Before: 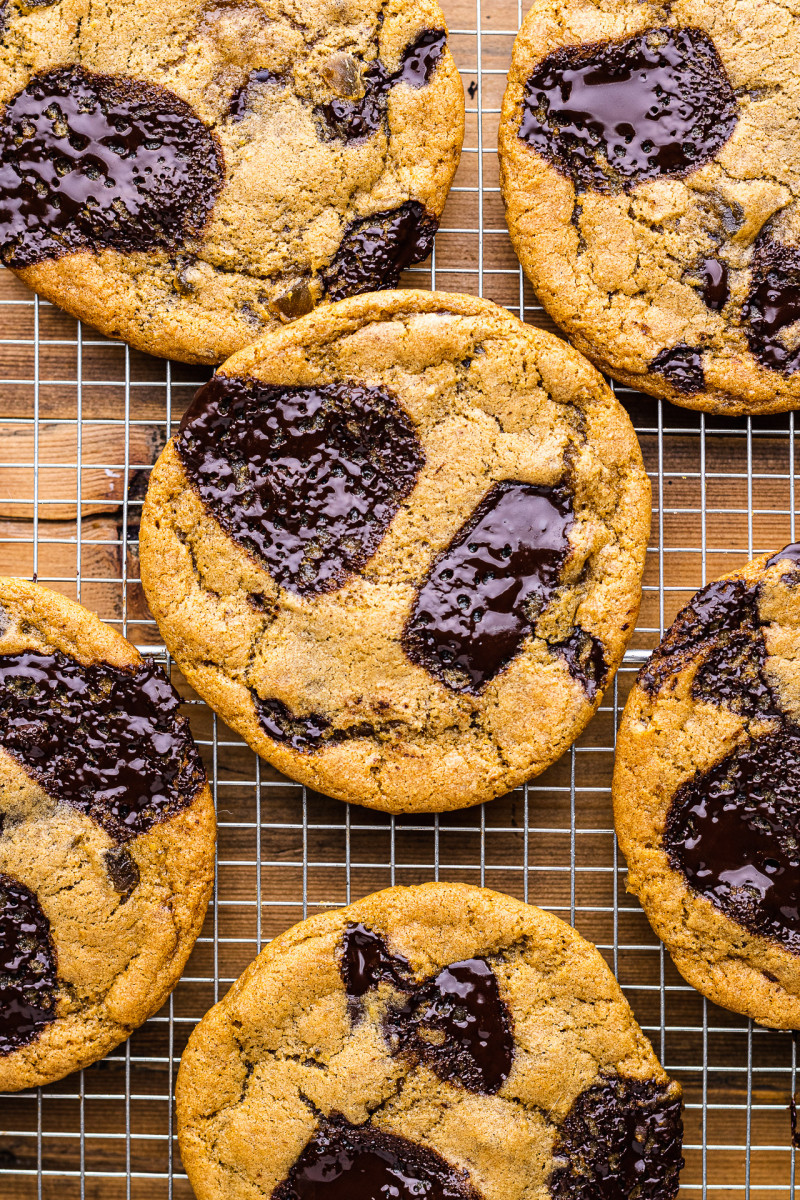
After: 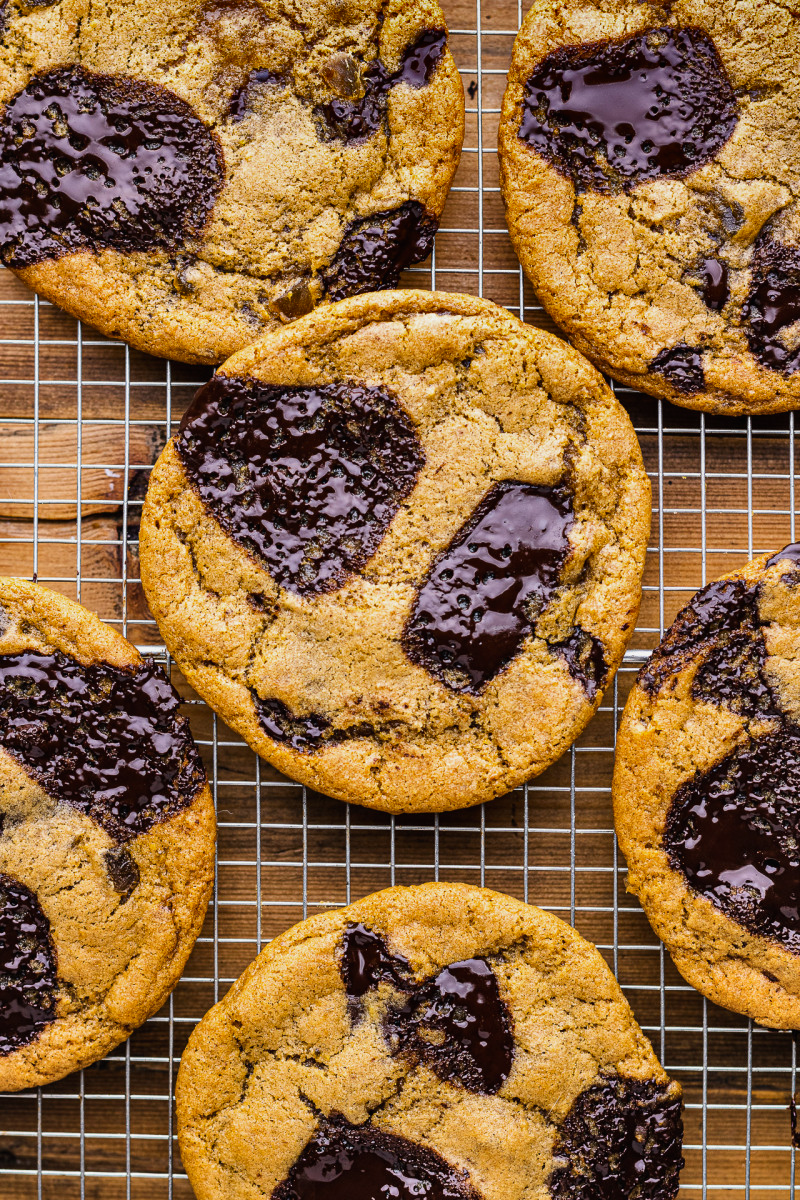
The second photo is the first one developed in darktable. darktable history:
tone curve: curves: ch0 [(0, 0) (0.584, 0.595) (1, 1)]
levels: levels [0, 0.514, 1] | blend: blend mode normal, opacity 100%; mask: parametric mask | parametric mask flag set but no channel active
contrast brightness saturation: contrast -0.02, brightness -0.01, saturation 0.03 | blend: blend mode normal, opacity 82%; mask: uniform (no mask)
shadows and highlights: radius 123.98, shadows 100, white point adjustment -3, highlights -100, highlights color adjustment 89.84%, soften with gaussian
